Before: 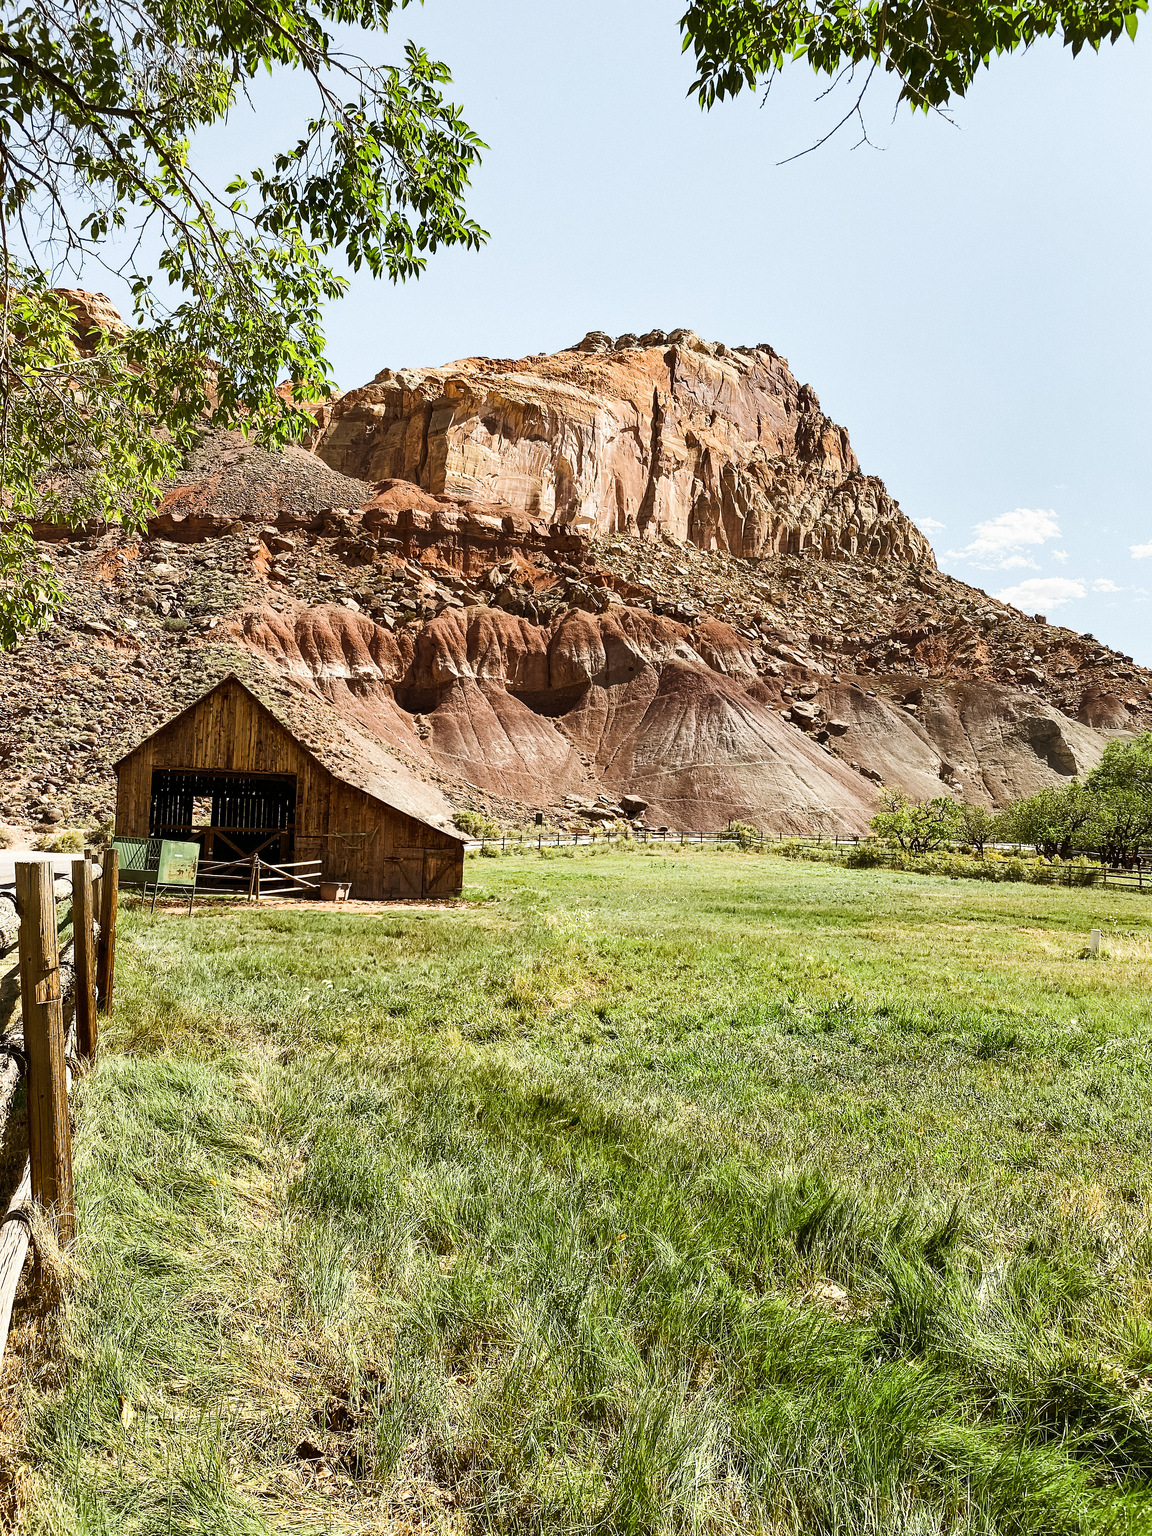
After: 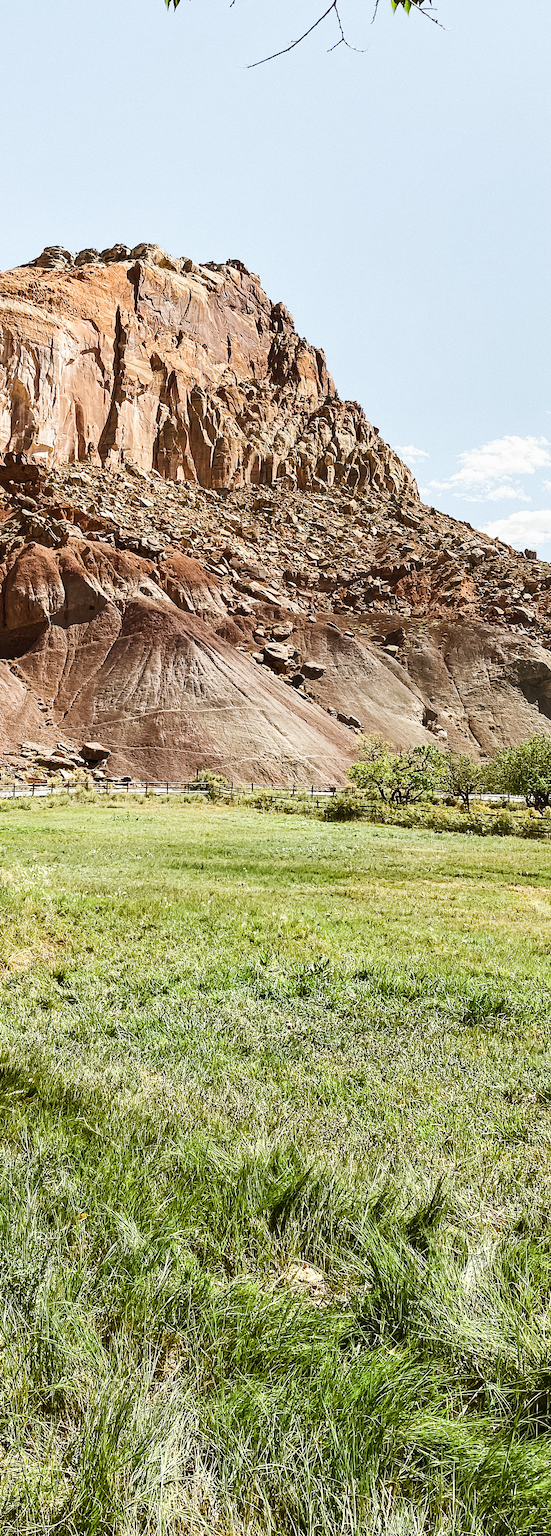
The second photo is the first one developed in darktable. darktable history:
crop: left 47.376%, top 6.666%, right 7.902%
